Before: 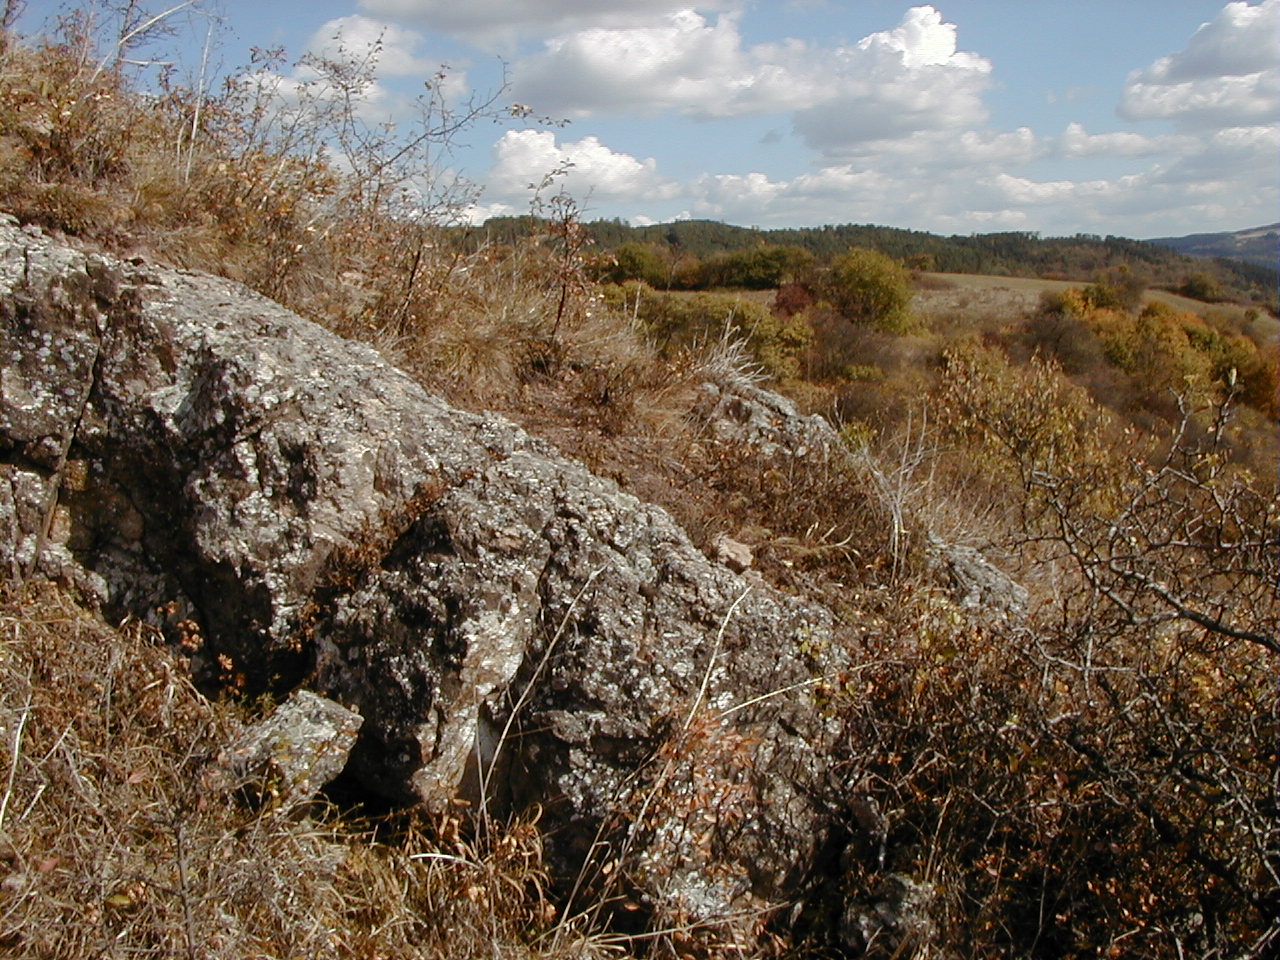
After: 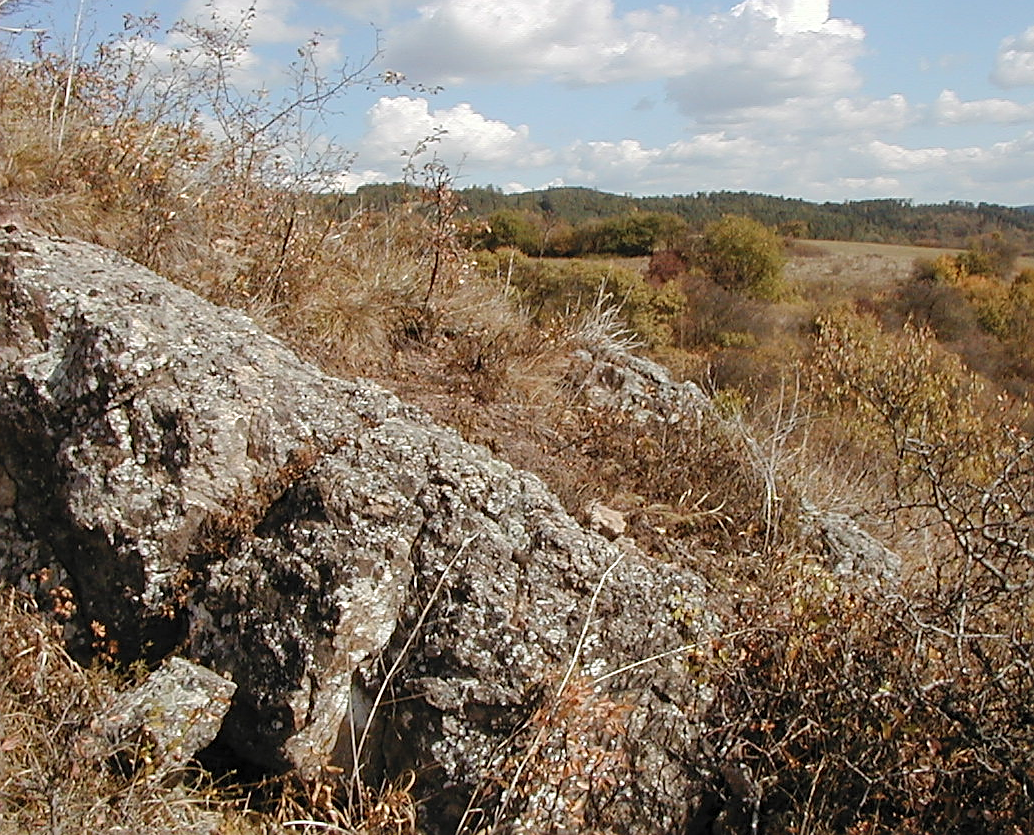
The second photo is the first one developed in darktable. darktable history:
crop: left 9.993%, top 3.513%, right 9.207%, bottom 9.446%
sharpen: on, module defaults
contrast brightness saturation: brightness 0.129
